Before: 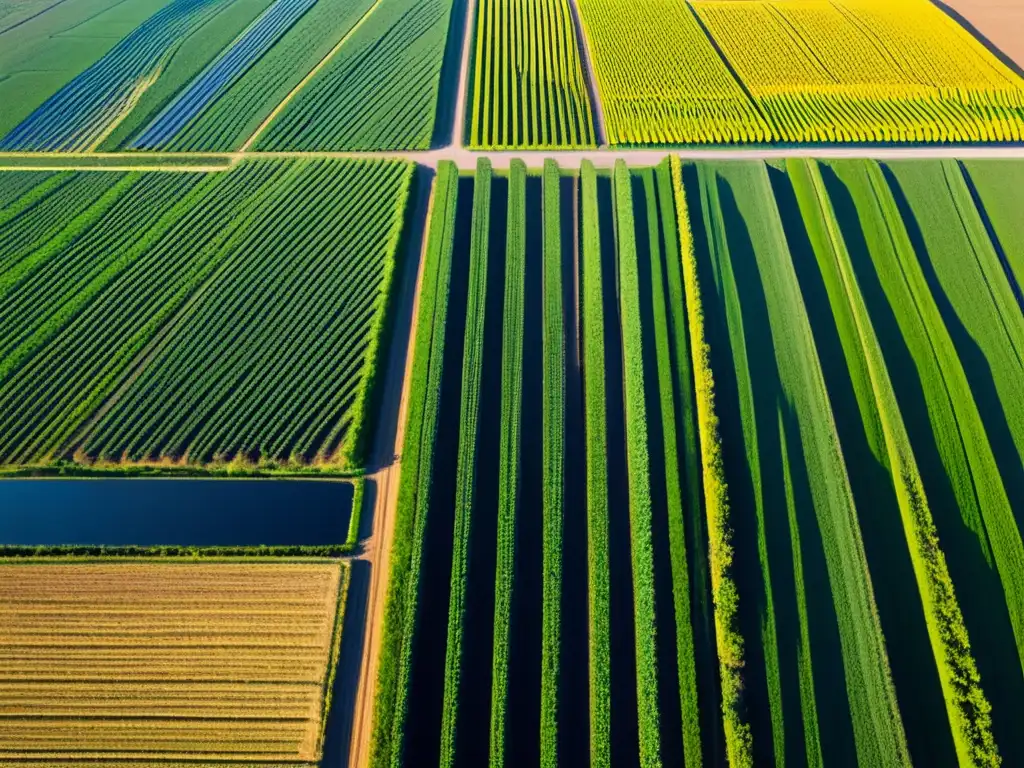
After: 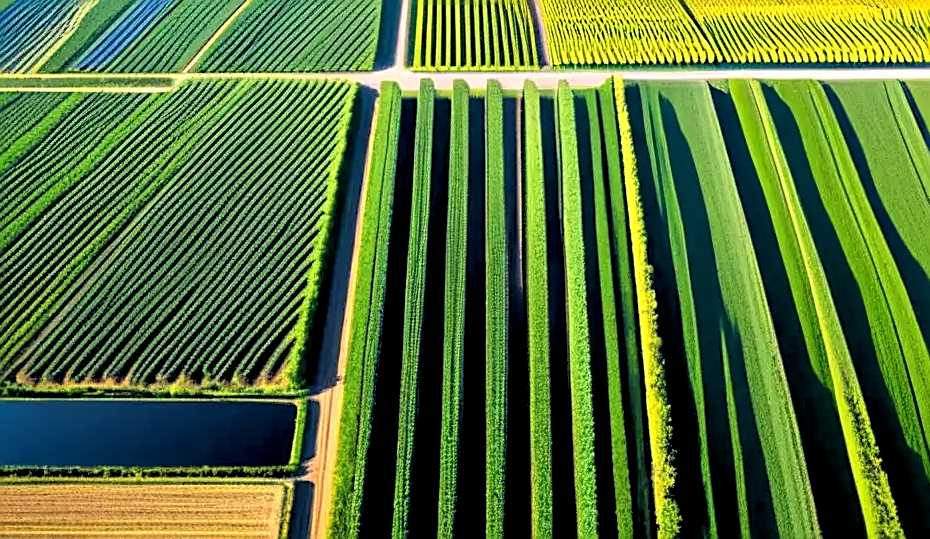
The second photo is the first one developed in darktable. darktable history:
crop: left 5.596%, top 10.314%, right 3.534%, bottom 19.395%
shadows and highlights: shadows 25, highlights -25
exposure: exposure 0.2 EV, compensate highlight preservation false
local contrast: mode bilateral grid, contrast 25, coarseness 60, detail 151%, midtone range 0.2
sharpen: on, module defaults
rgb levels: levels [[0.01, 0.419, 0.839], [0, 0.5, 1], [0, 0.5, 1]]
